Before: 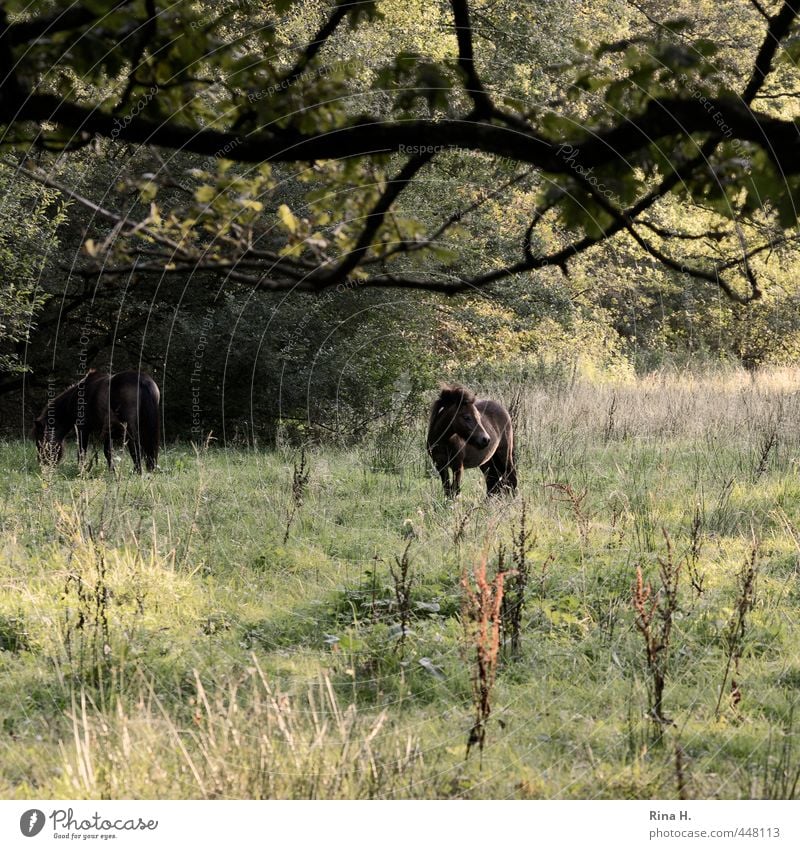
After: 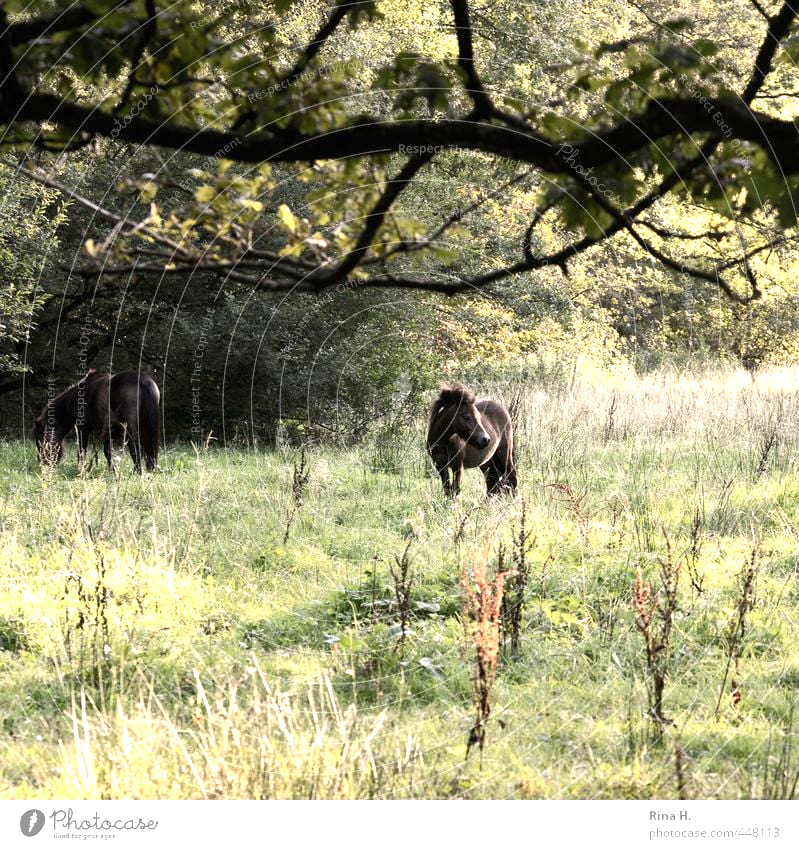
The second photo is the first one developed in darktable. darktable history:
tone equalizer: edges refinement/feathering 500, mask exposure compensation -1.57 EV, preserve details no
exposure: black level correction 0, exposure 1.001 EV, compensate exposure bias true, compensate highlight preservation false
crop: left 0.024%
